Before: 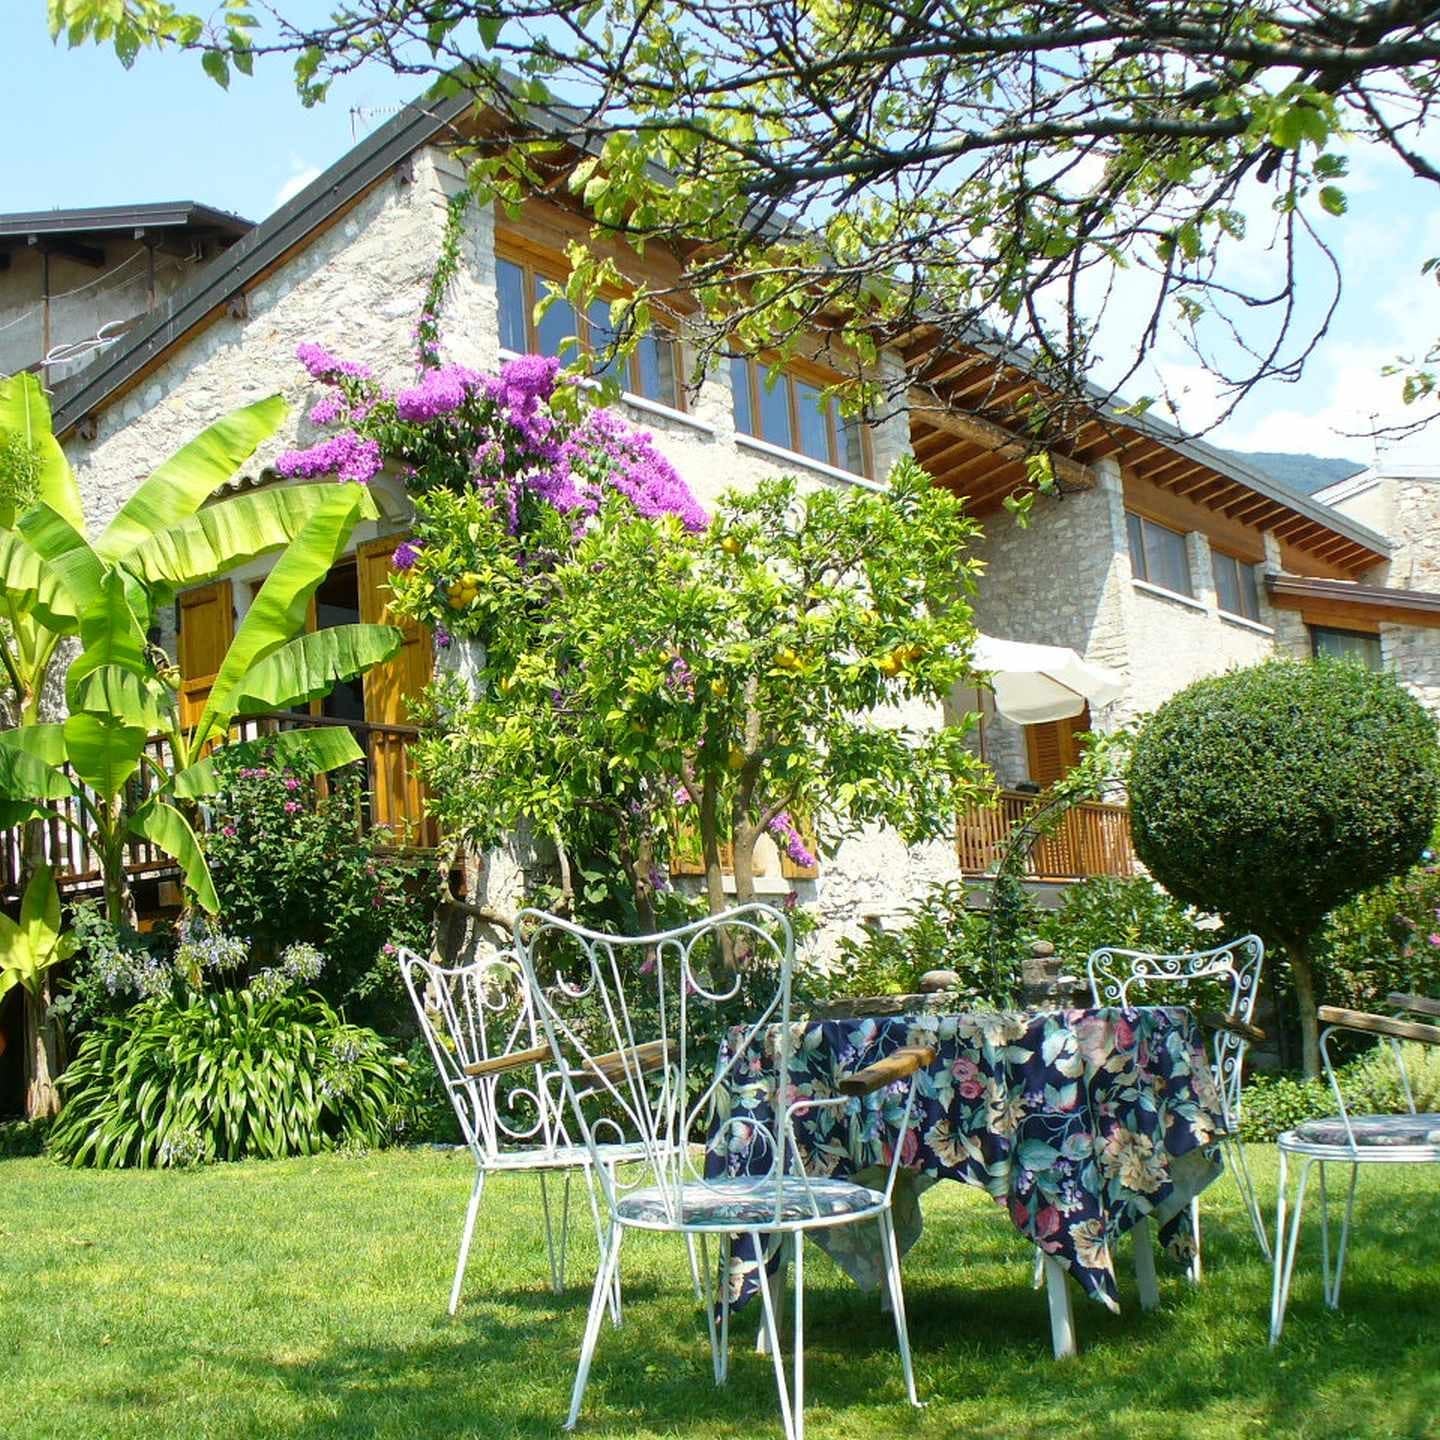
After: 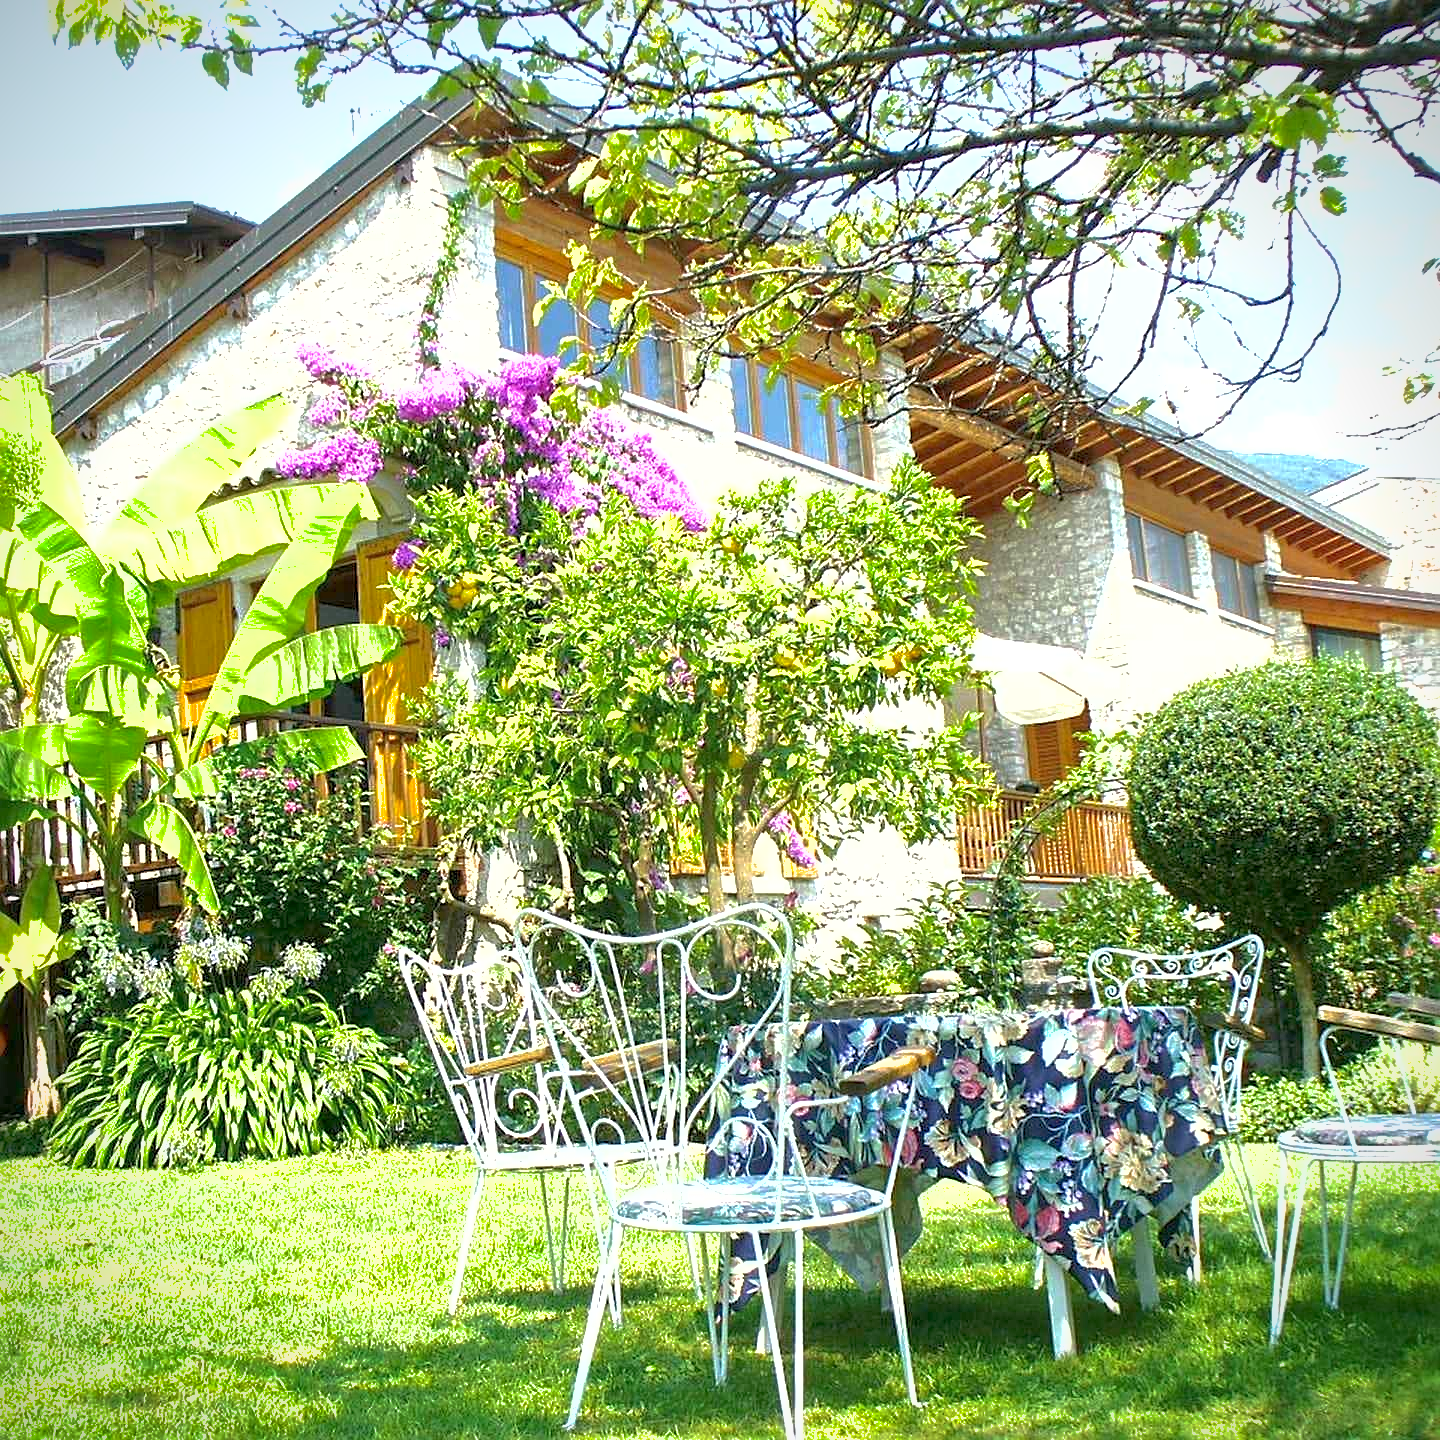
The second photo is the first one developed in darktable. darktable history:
sharpen: on, module defaults
exposure: black level correction 0.001, exposure 1.129 EV, compensate exposure bias true, compensate highlight preservation false
vignetting: fall-off start 91.46%, saturation -0.023
shadows and highlights: on, module defaults
